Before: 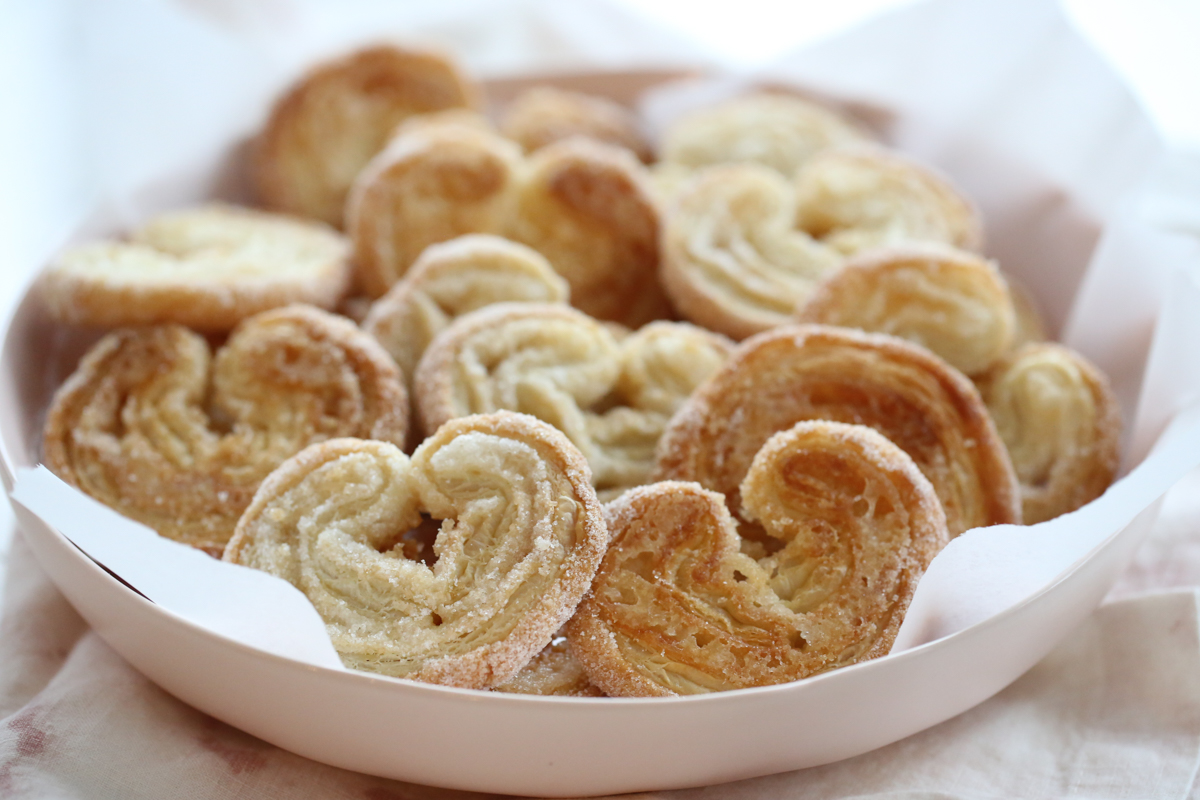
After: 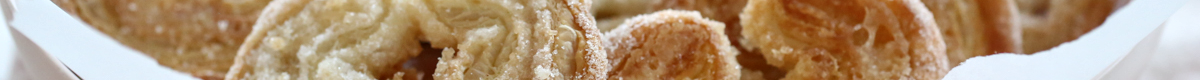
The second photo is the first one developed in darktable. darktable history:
crop and rotate: top 59.084%, bottom 30.916%
local contrast: on, module defaults
